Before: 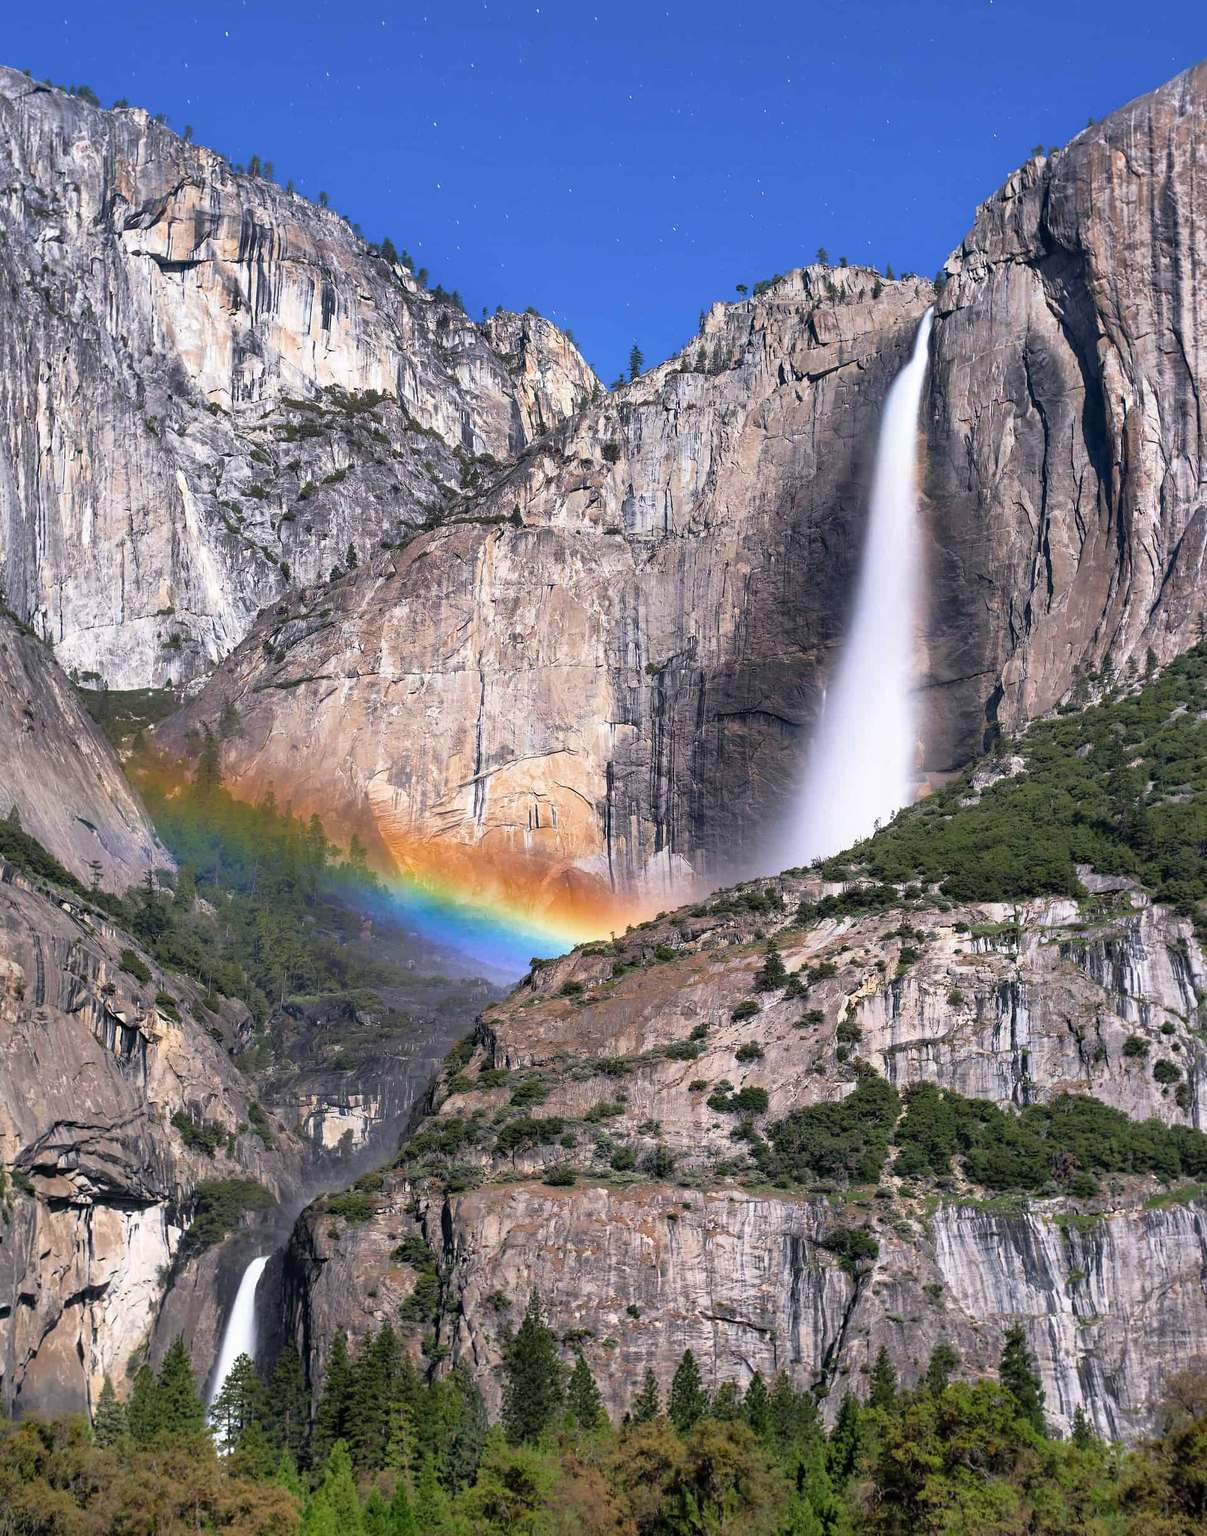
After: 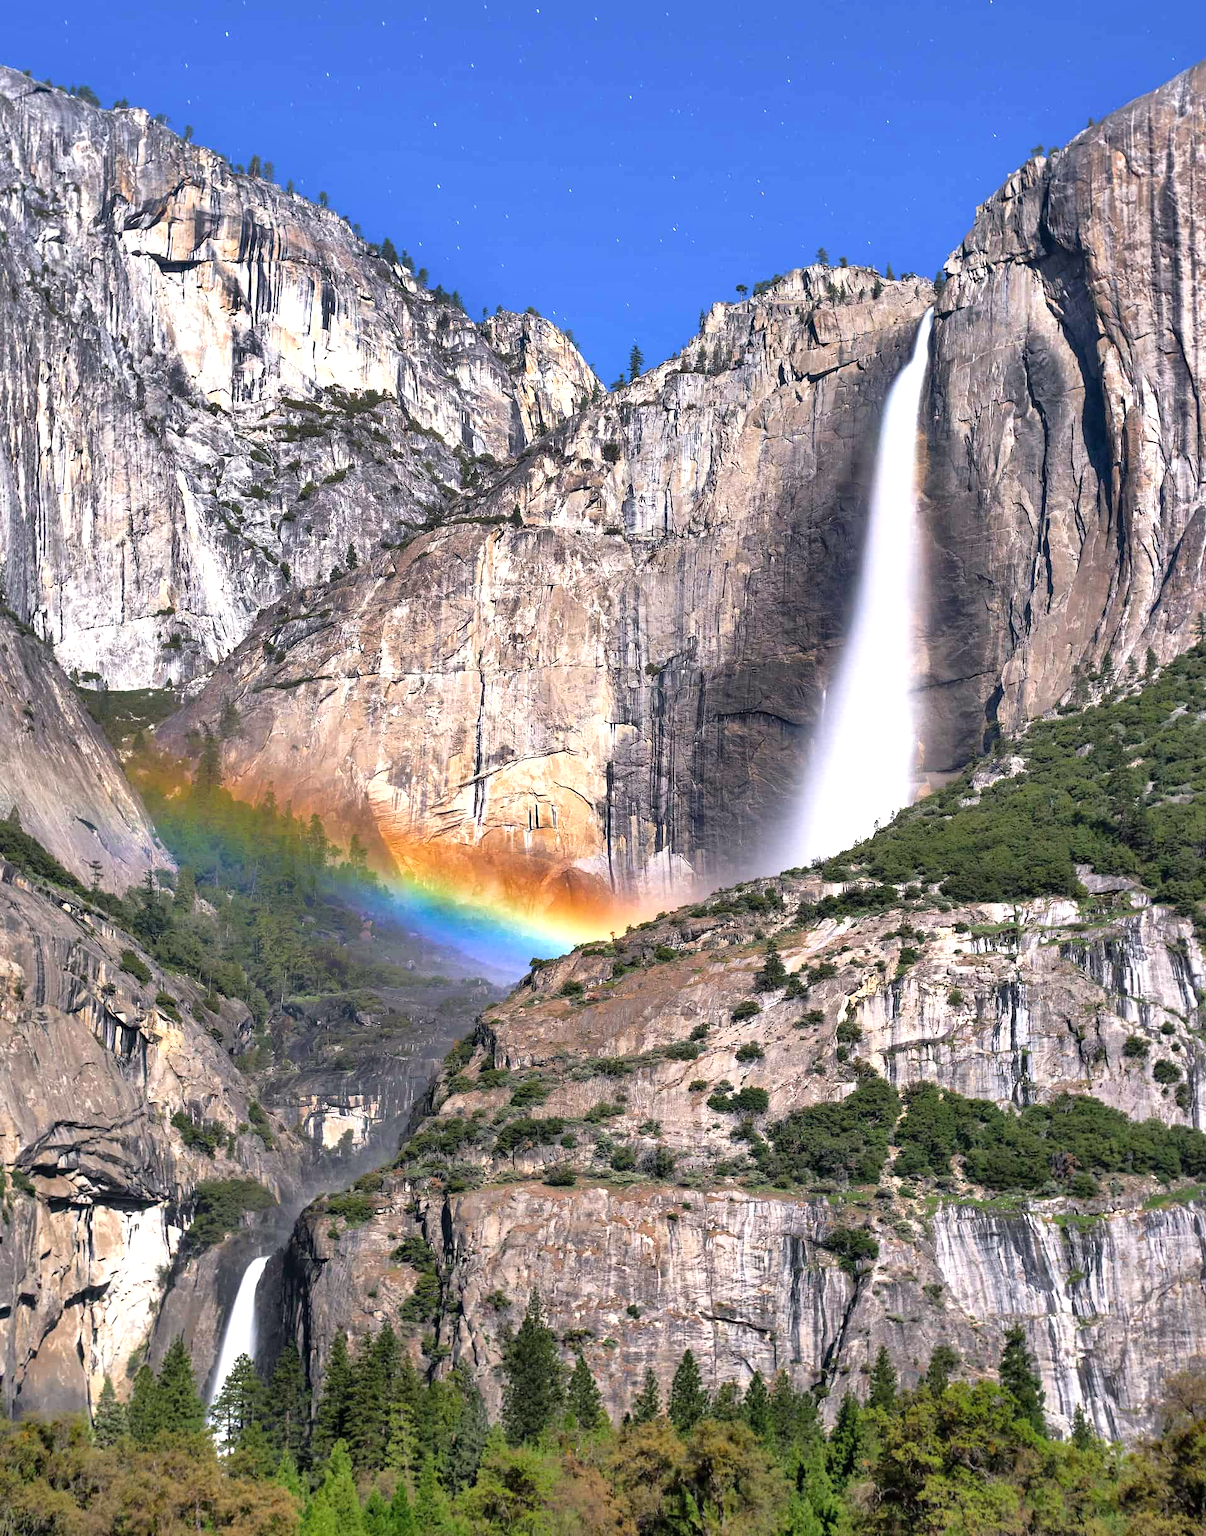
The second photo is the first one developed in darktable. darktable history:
color correction: highlights b* 2.98
shadows and highlights: soften with gaussian
exposure: black level correction 0, exposure 0.498 EV, compensate highlight preservation false
